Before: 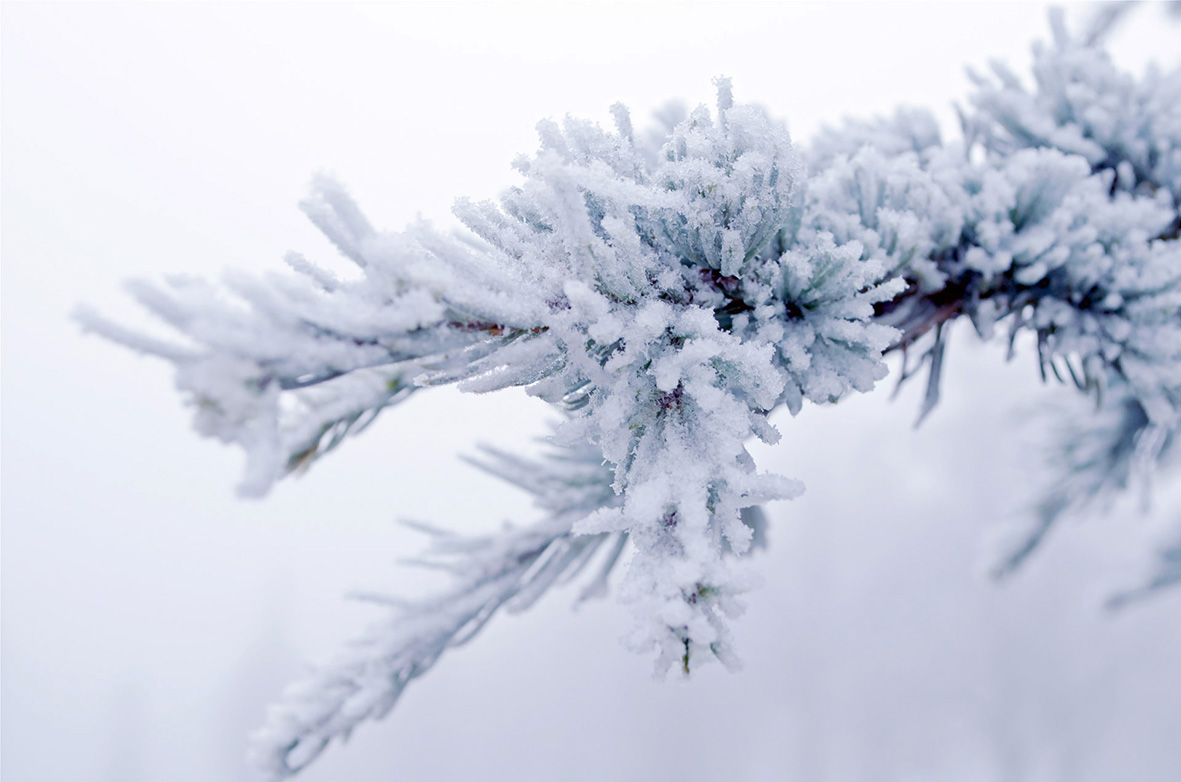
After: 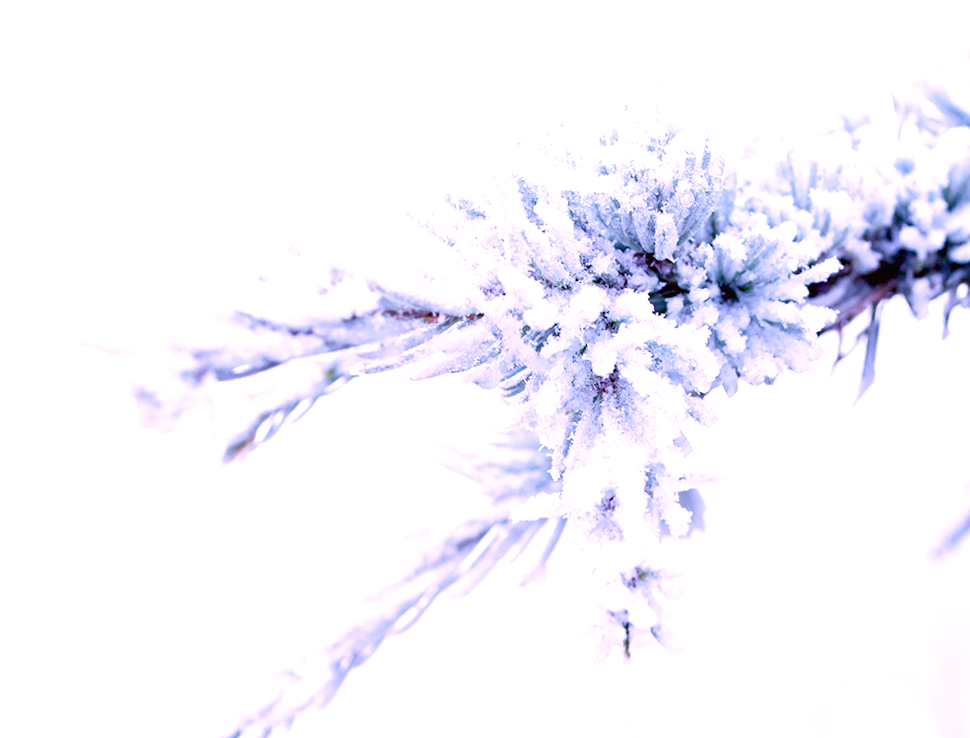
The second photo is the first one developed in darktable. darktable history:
color correction: highlights a* 15.46, highlights b* -20.56
crop and rotate: angle 1°, left 4.281%, top 0.642%, right 11.383%, bottom 2.486%
exposure: black level correction 0, exposure 1 EV, compensate exposure bias true, compensate highlight preservation false
